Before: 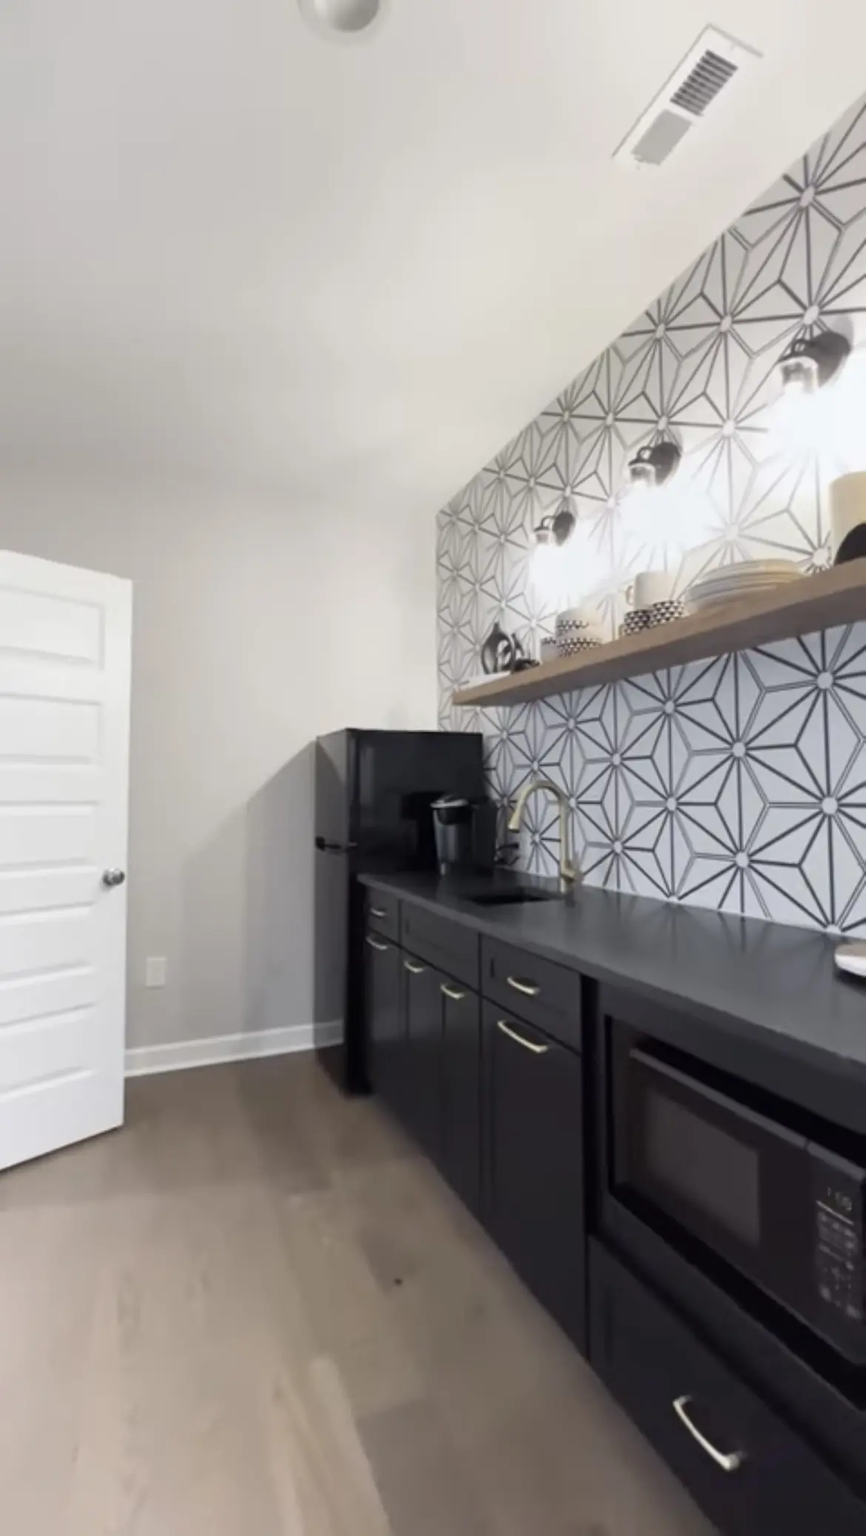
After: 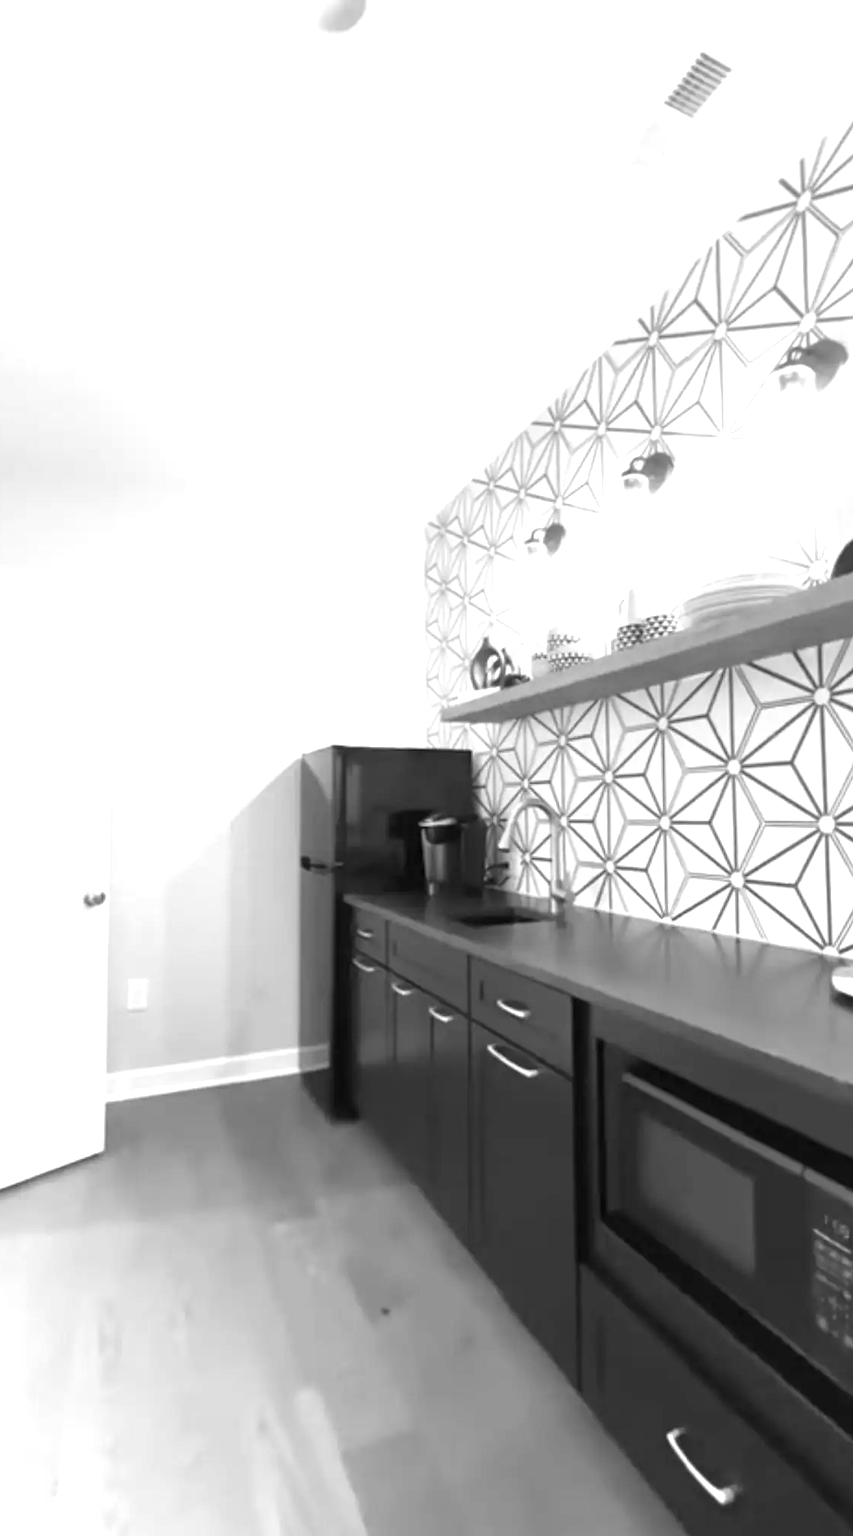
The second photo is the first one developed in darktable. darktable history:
color calibration: output gray [0.267, 0.423, 0.261, 0], illuminant same as pipeline (D50), adaptation none (bypass)
crop and rotate: left 2.536%, right 1.107%, bottom 2.246%
exposure: black level correction 0, exposure 1.2 EV, compensate exposure bias true, compensate highlight preservation false
